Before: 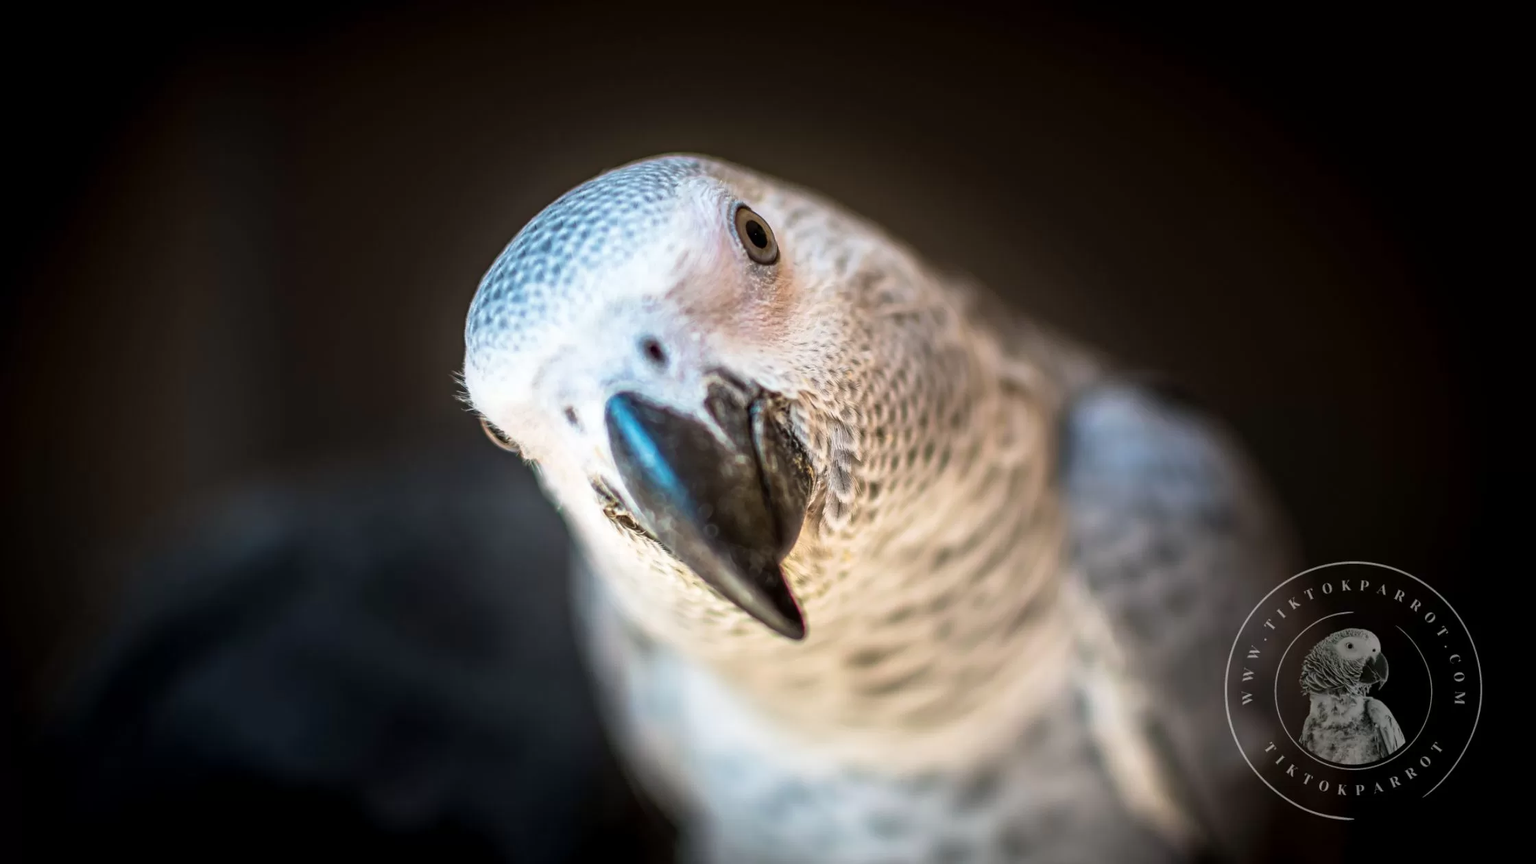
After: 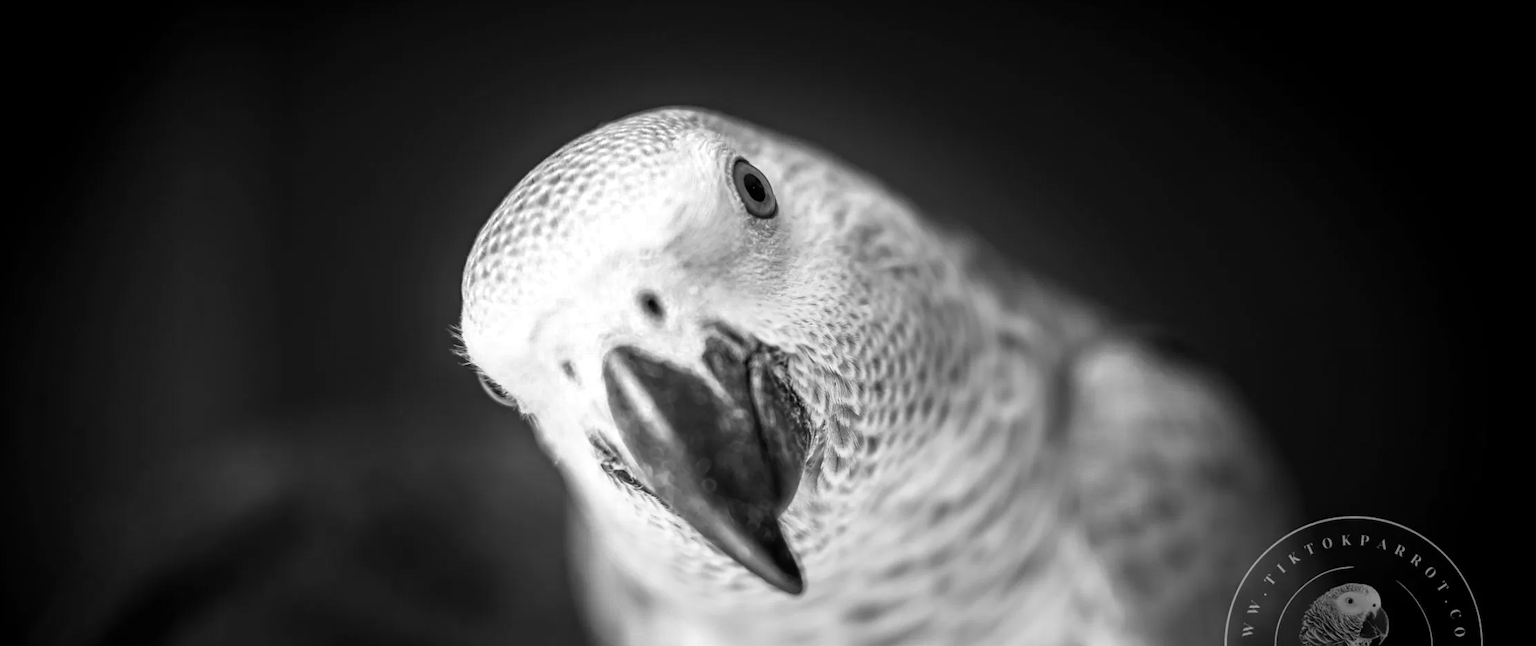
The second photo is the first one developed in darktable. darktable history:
crop: left 0.349%, top 5.504%, bottom 19.878%
color zones: curves: ch0 [(0, 0.613) (0.01, 0.613) (0.245, 0.448) (0.498, 0.529) (0.642, 0.665) (0.879, 0.777) (0.99, 0.613)]; ch1 [(0, 0) (0.143, 0) (0.286, 0) (0.429, 0) (0.571, 0) (0.714, 0) (0.857, 0)]
